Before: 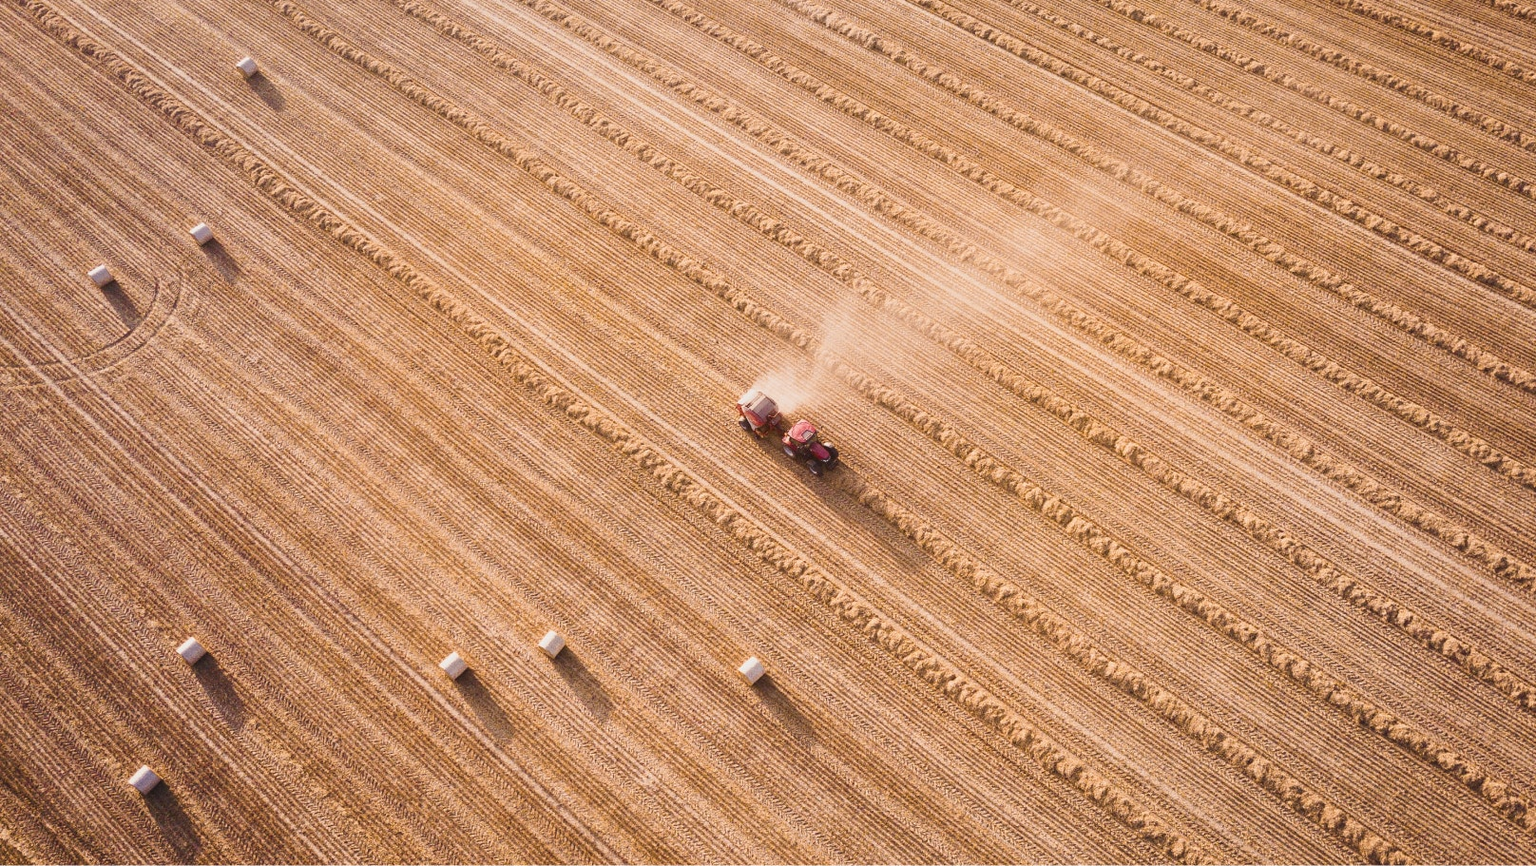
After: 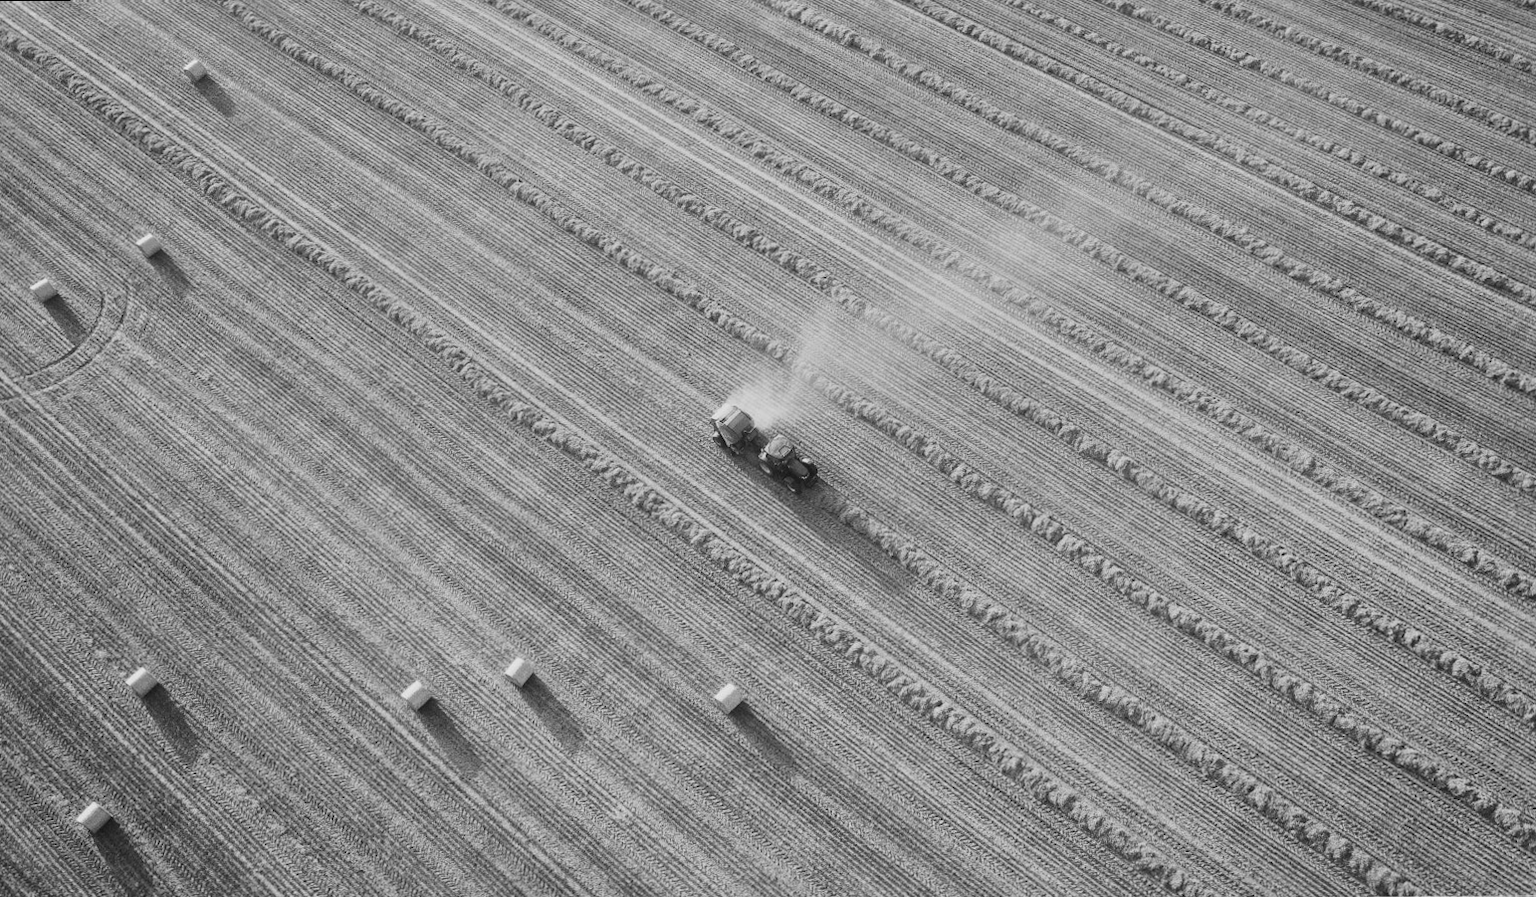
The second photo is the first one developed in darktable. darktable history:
color calibration: output gray [0.31, 0.36, 0.33, 0], gray › normalize channels true, illuminant same as pipeline (D50), adaptation XYZ, x 0.346, y 0.359, gamut compression 0
crop and rotate: left 3.238%
shadows and highlights: soften with gaussian
rotate and perspective: rotation -0.45°, automatic cropping original format, crop left 0.008, crop right 0.992, crop top 0.012, crop bottom 0.988
